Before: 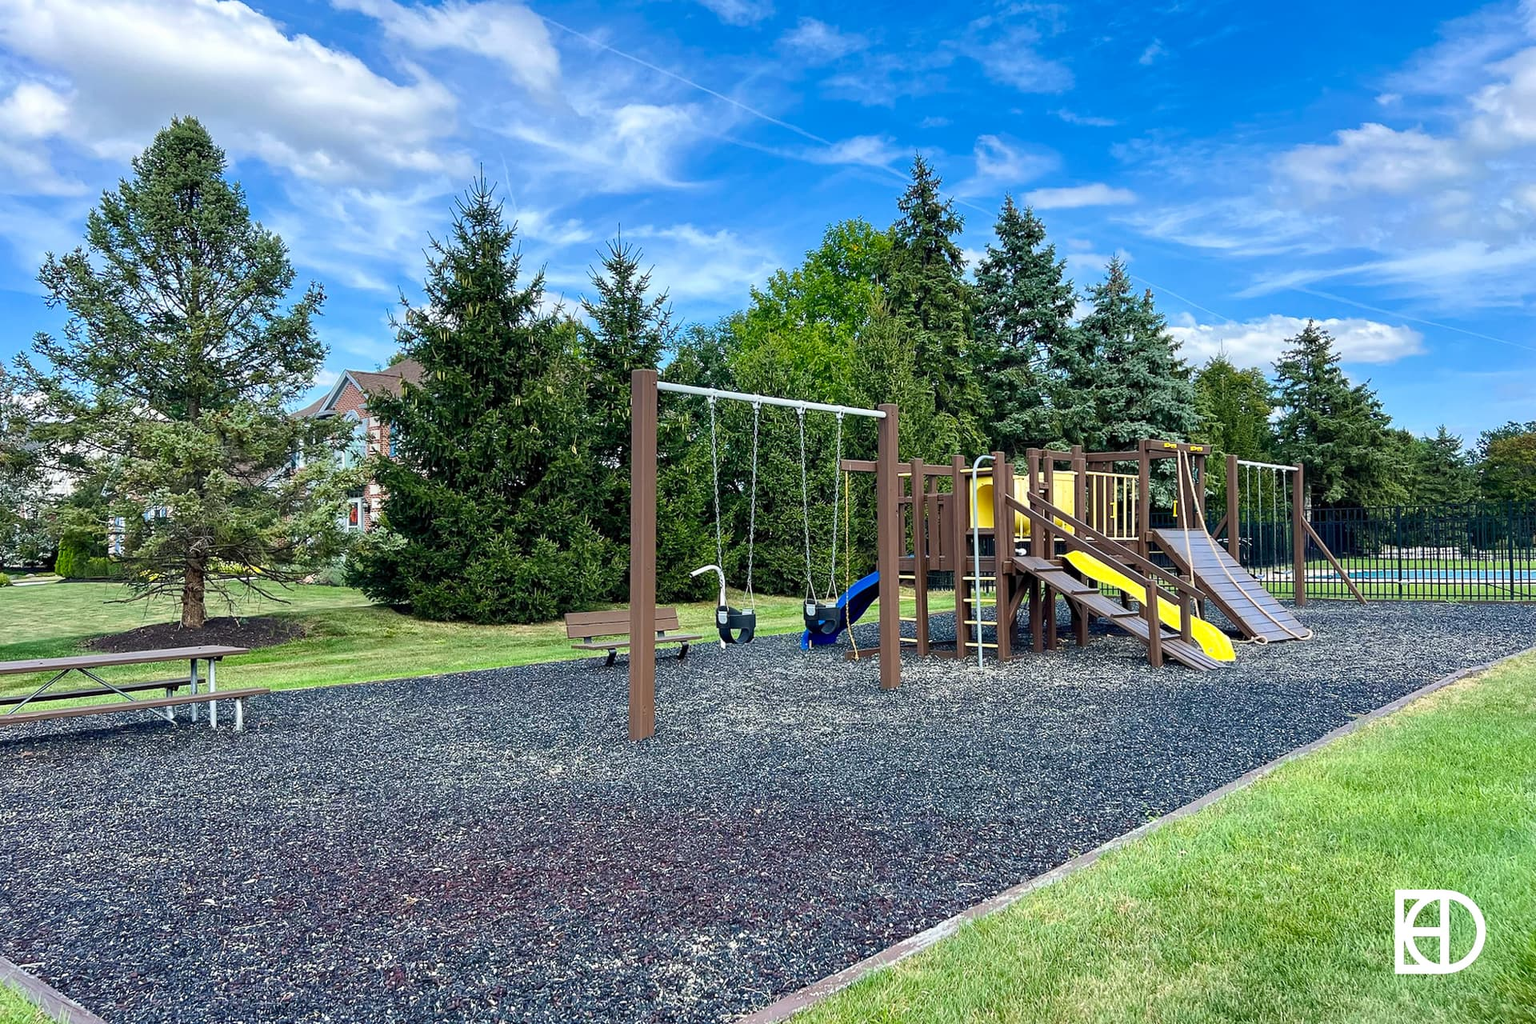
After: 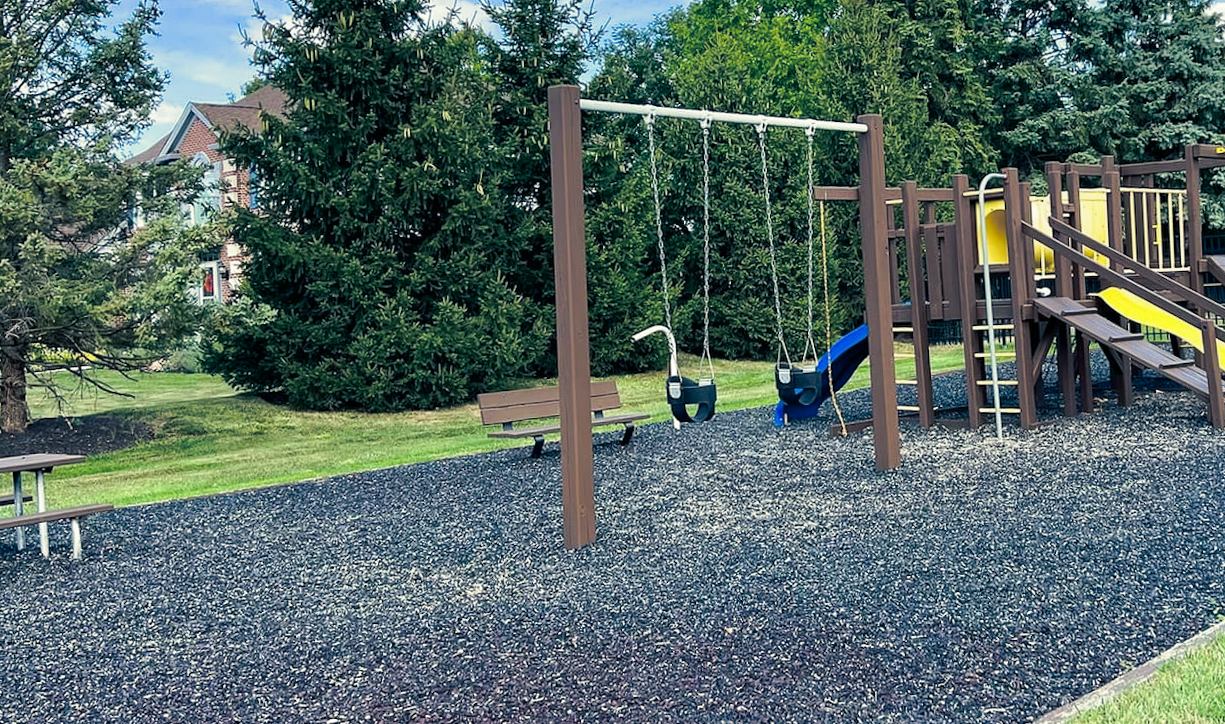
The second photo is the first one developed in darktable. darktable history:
split-toning: shadows › hue 216°, shadows › saturation 1, highlights › hue 57.6°, balance -33.4
crop: left 13.312%, top 31.28%, right 24.627%, bottom 15.582%
rotate and perspective: rotation -2.56°, automatic cropping off
